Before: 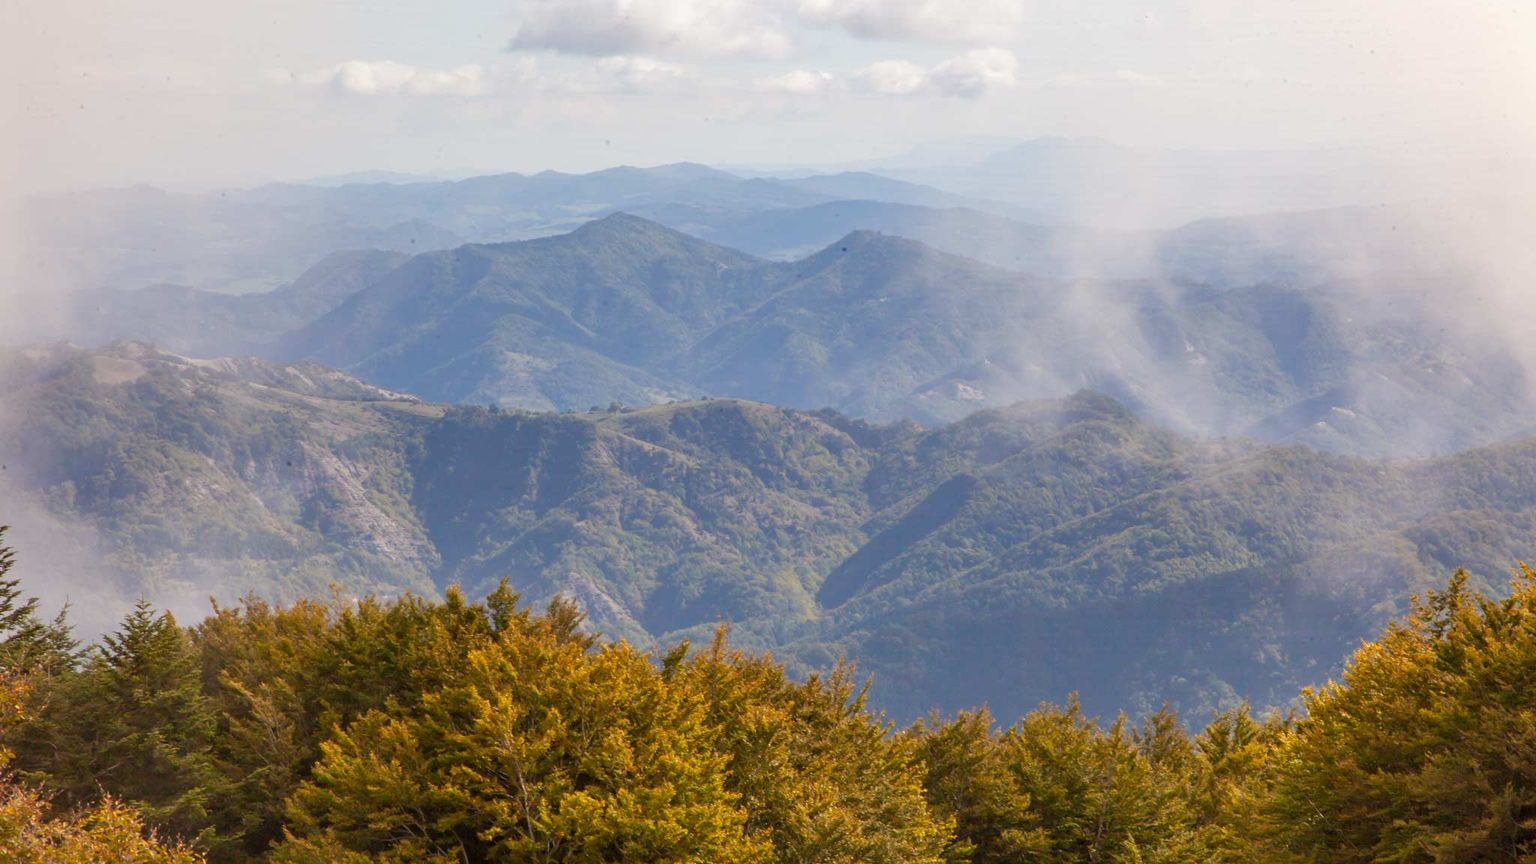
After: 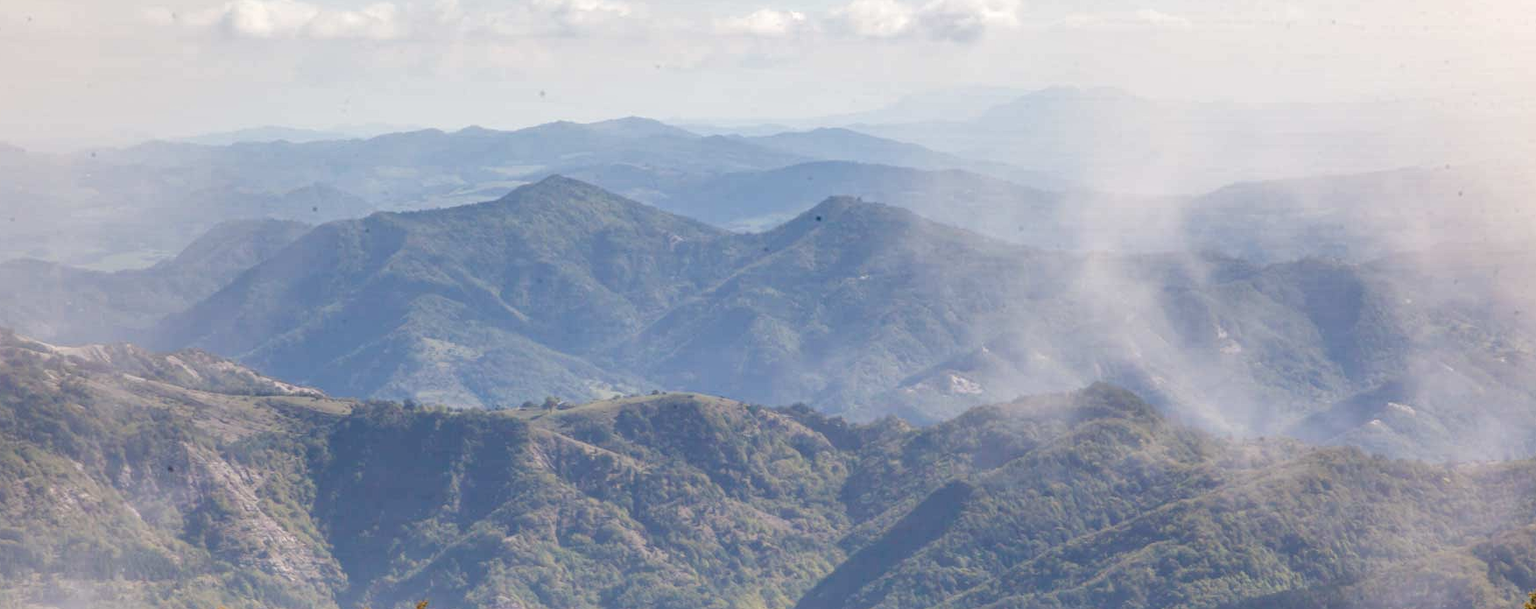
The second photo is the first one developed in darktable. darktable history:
crop and rotate: left 9.345%, top 7.22%, right 4.982%, bottom 32.331%
sharpen: radius 2.883, amount 0.868, threshold 47.523
exposure: compensate highlight preservation false
local contrast: detail 130%
